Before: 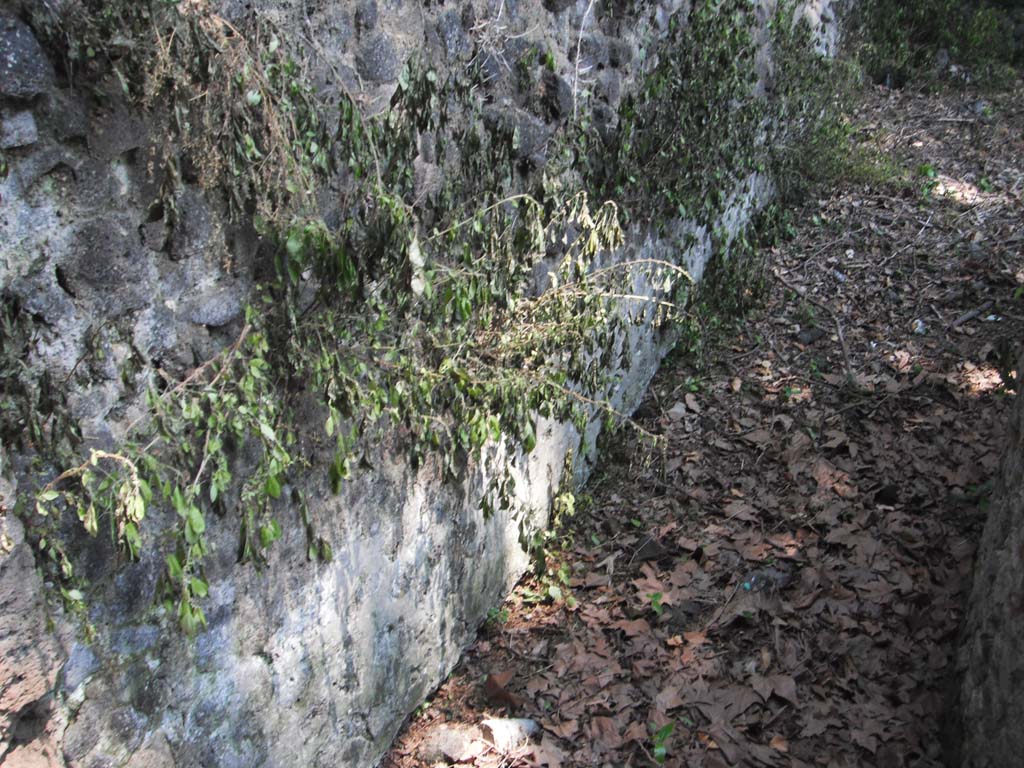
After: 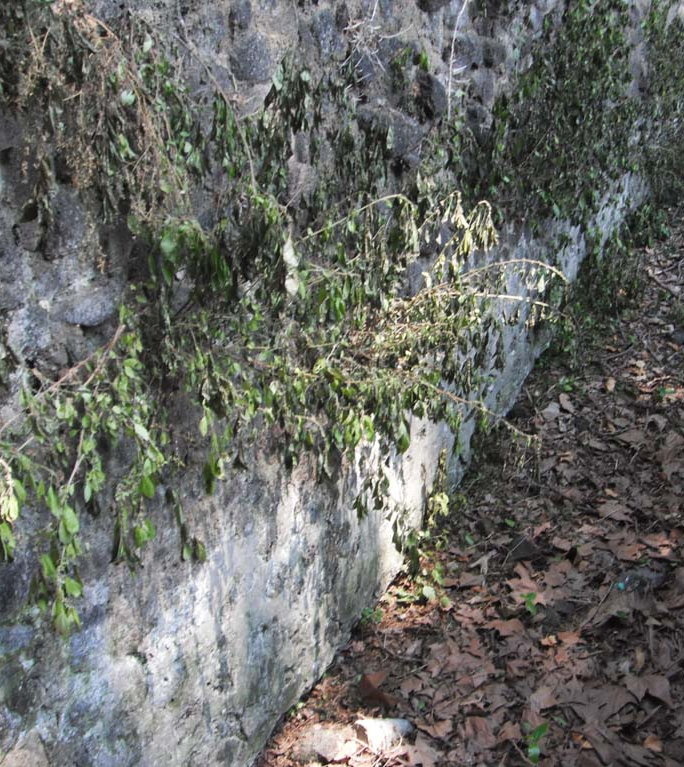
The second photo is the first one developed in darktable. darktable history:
crop and rotate: left 12.308%, right 20.805%
